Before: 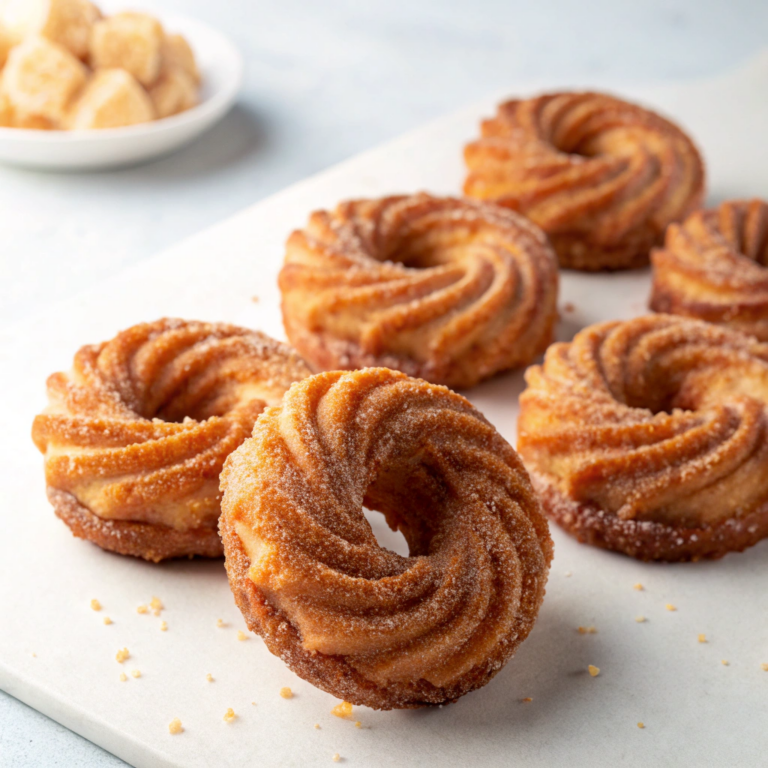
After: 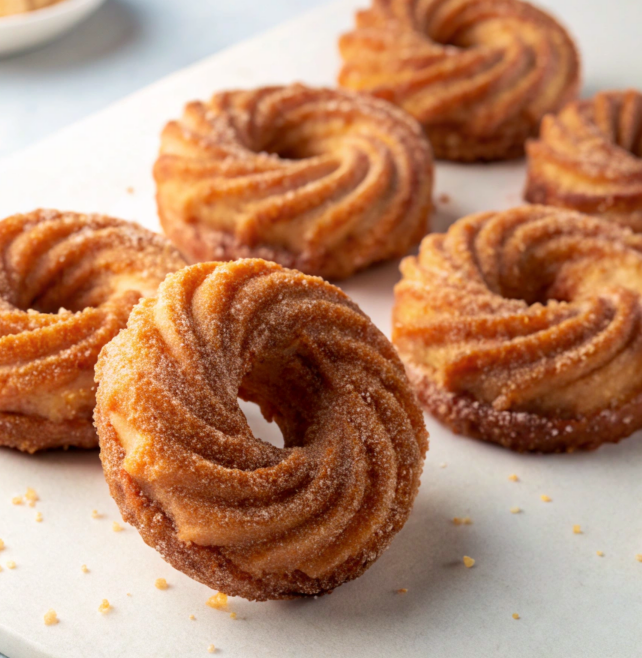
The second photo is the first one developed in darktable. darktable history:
velvia: on, module defaults
crop: left 16.324%, top 14.254%
